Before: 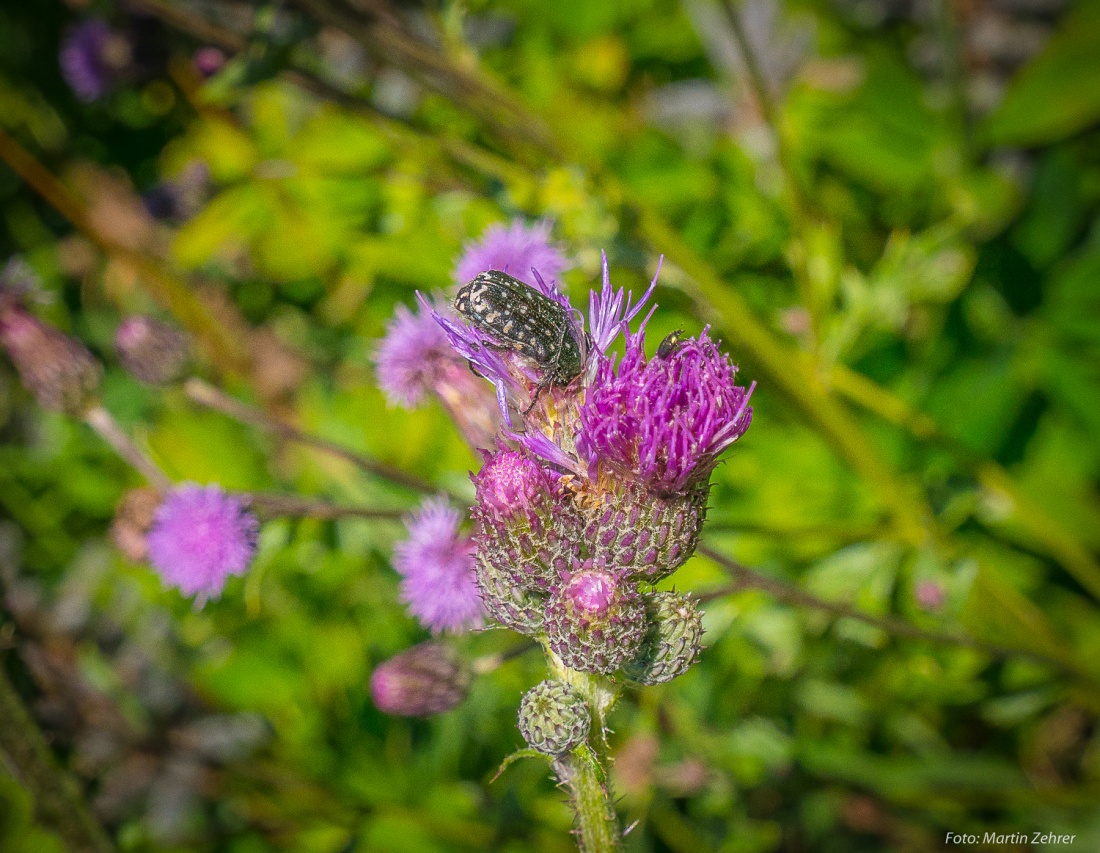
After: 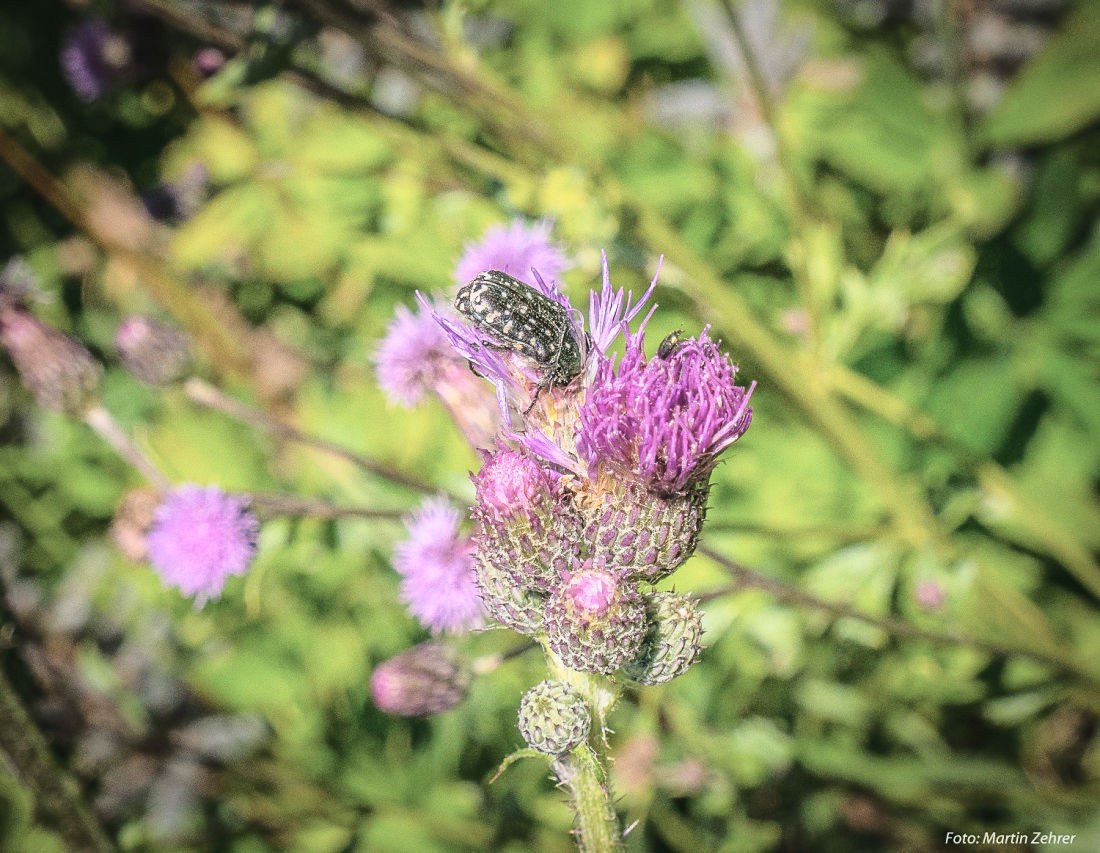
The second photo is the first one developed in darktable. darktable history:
contrast brightness saturation: contrast -0.042, saturation -0.394
base curve: curves: ch0 [(0, 0) (0.032, 0.037) (0.105, 0.228) (0.435, 0.76) (0.856, 0.983) (1, 1)]
